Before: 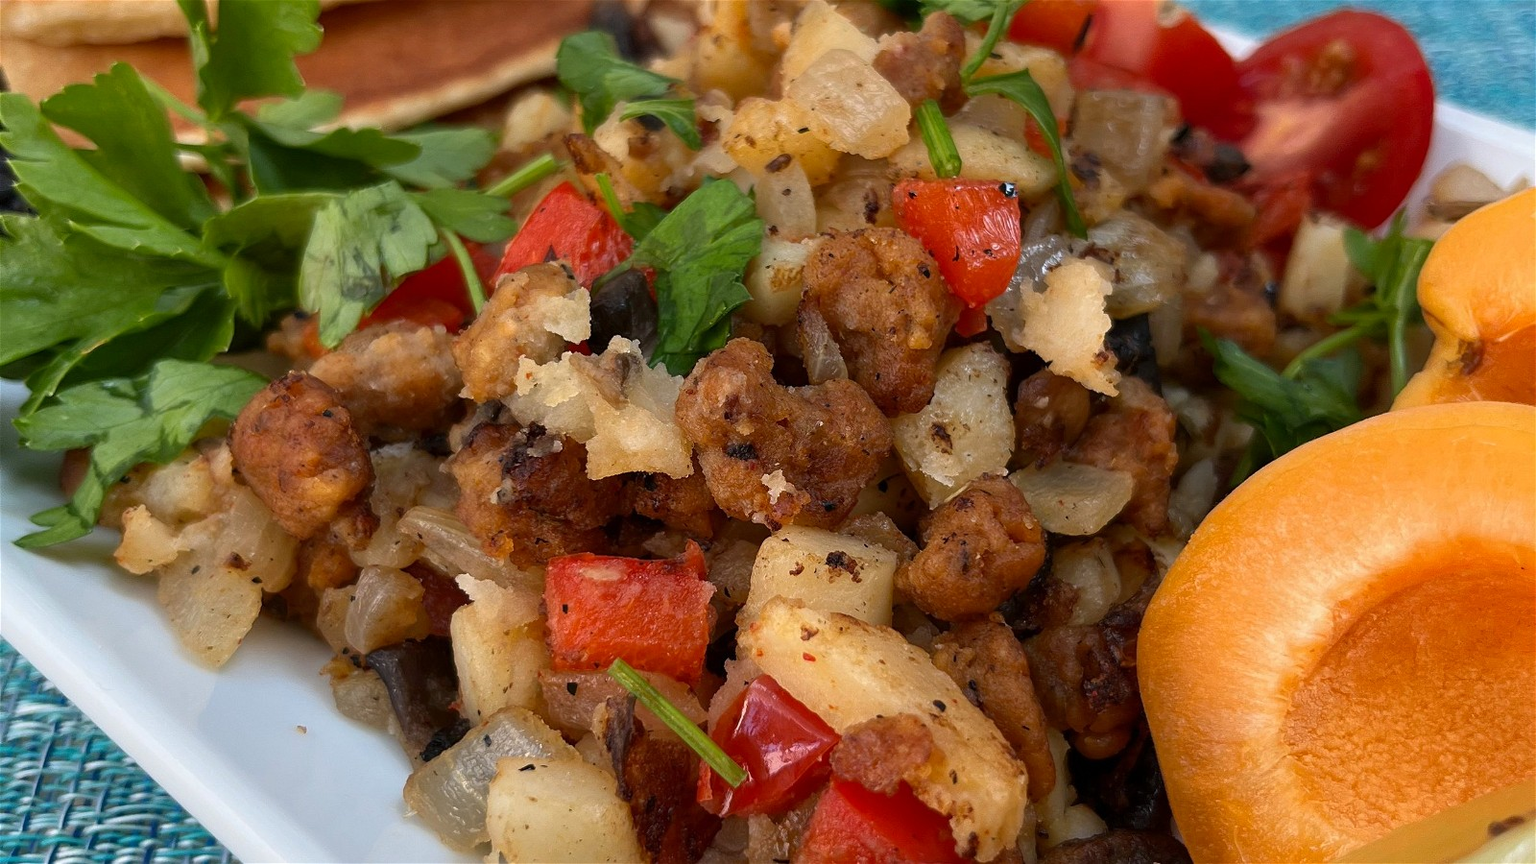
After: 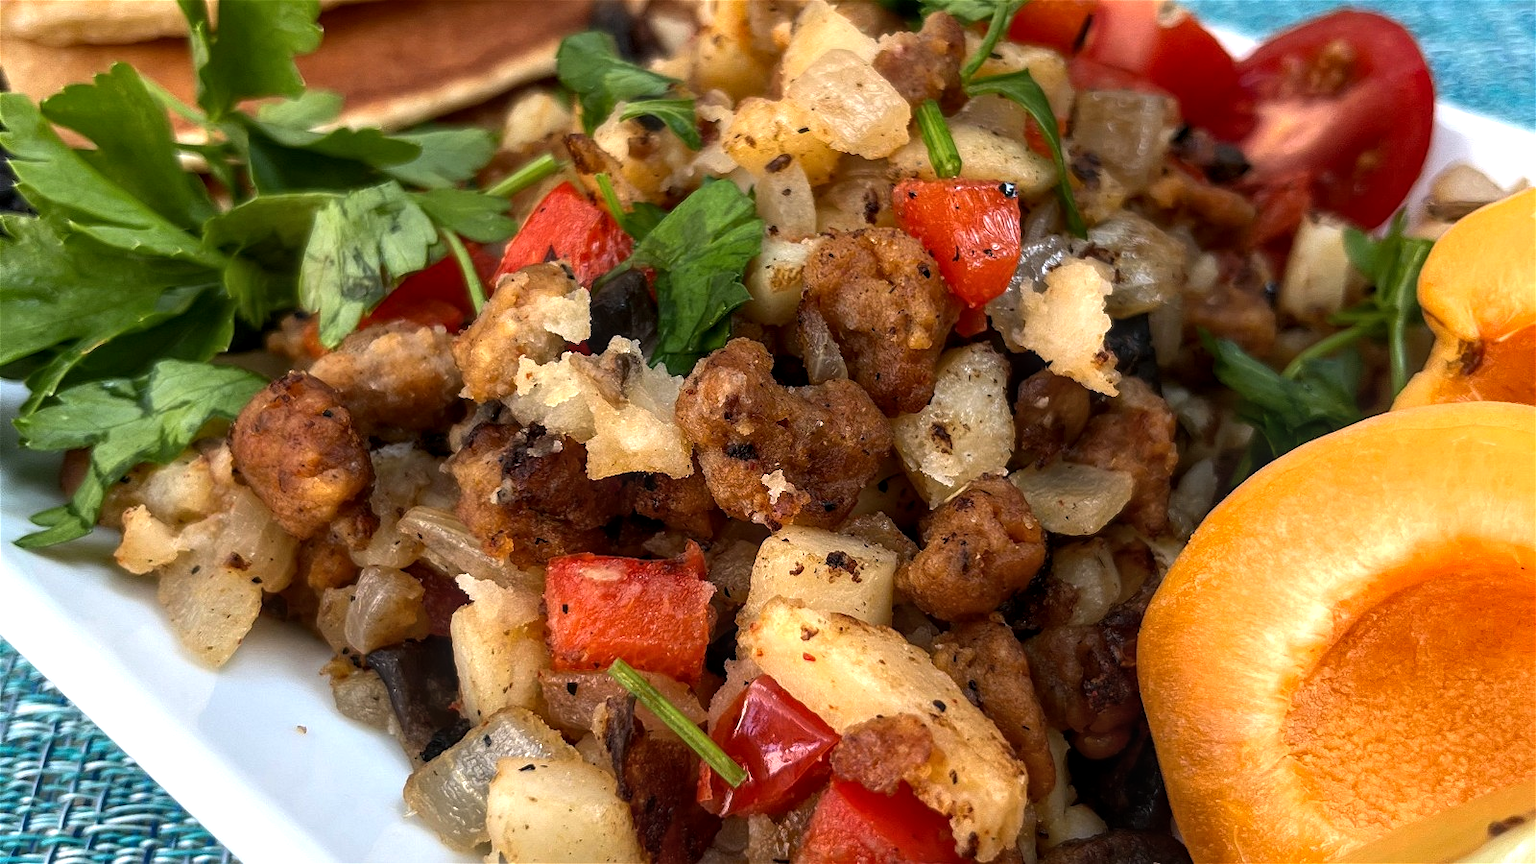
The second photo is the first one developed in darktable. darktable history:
tone equalizer: -8 EV -0.741 EV, -7 EV -0.721 EV, -6 EV -0.595 EV, -5 EV -0.384 EV, -3 EV 0.38 EV, -2 EV 0.6 EV, -1 EV 0.697 EV, +0 EV 0.736 EV, edges refinement/feathering 500, mask exposure compensation -1.57 EV, preserve details guided filter
local contrast: on, module defaults
